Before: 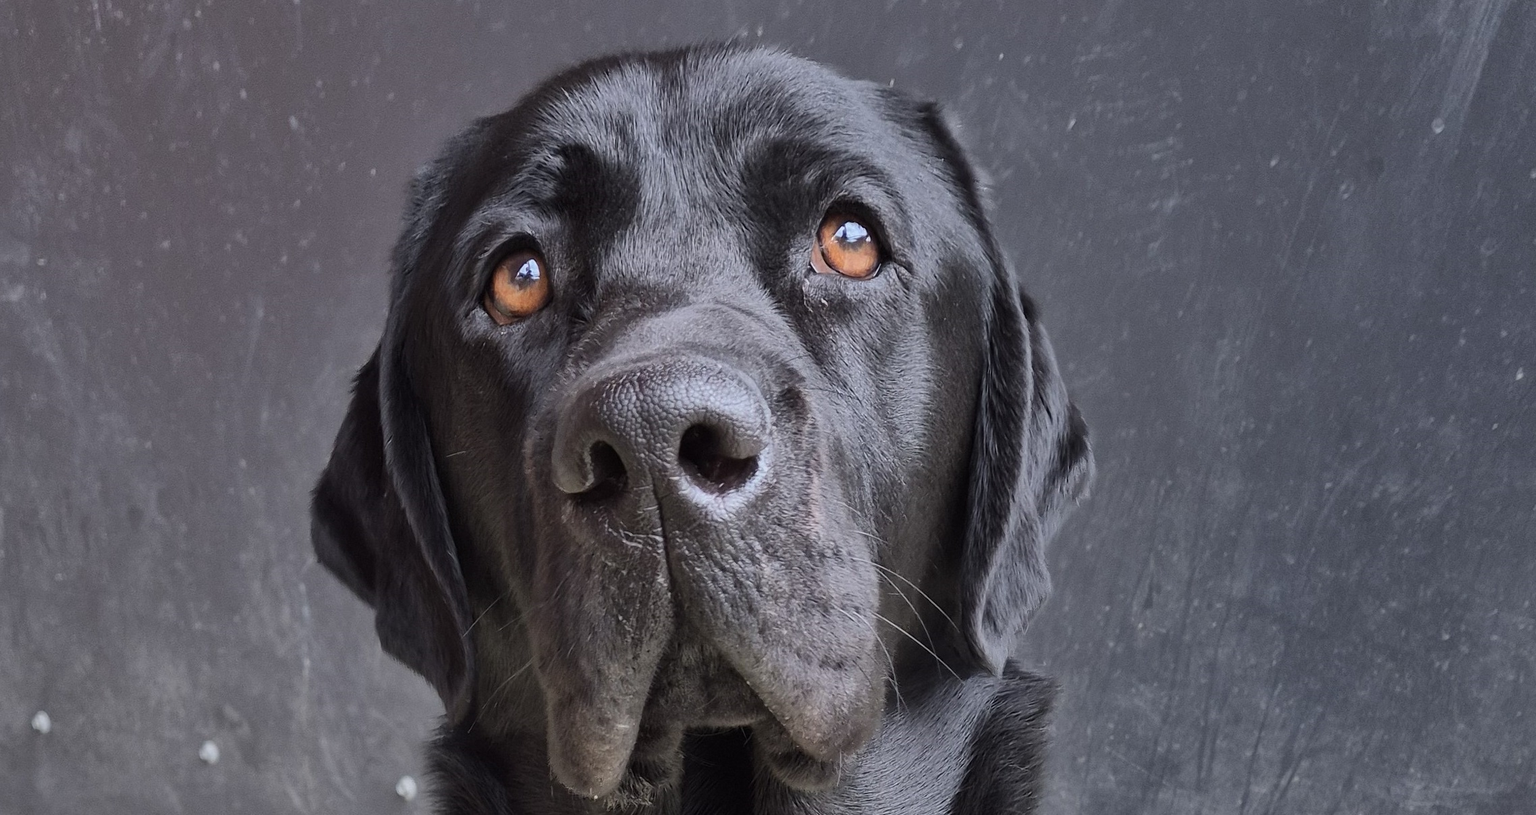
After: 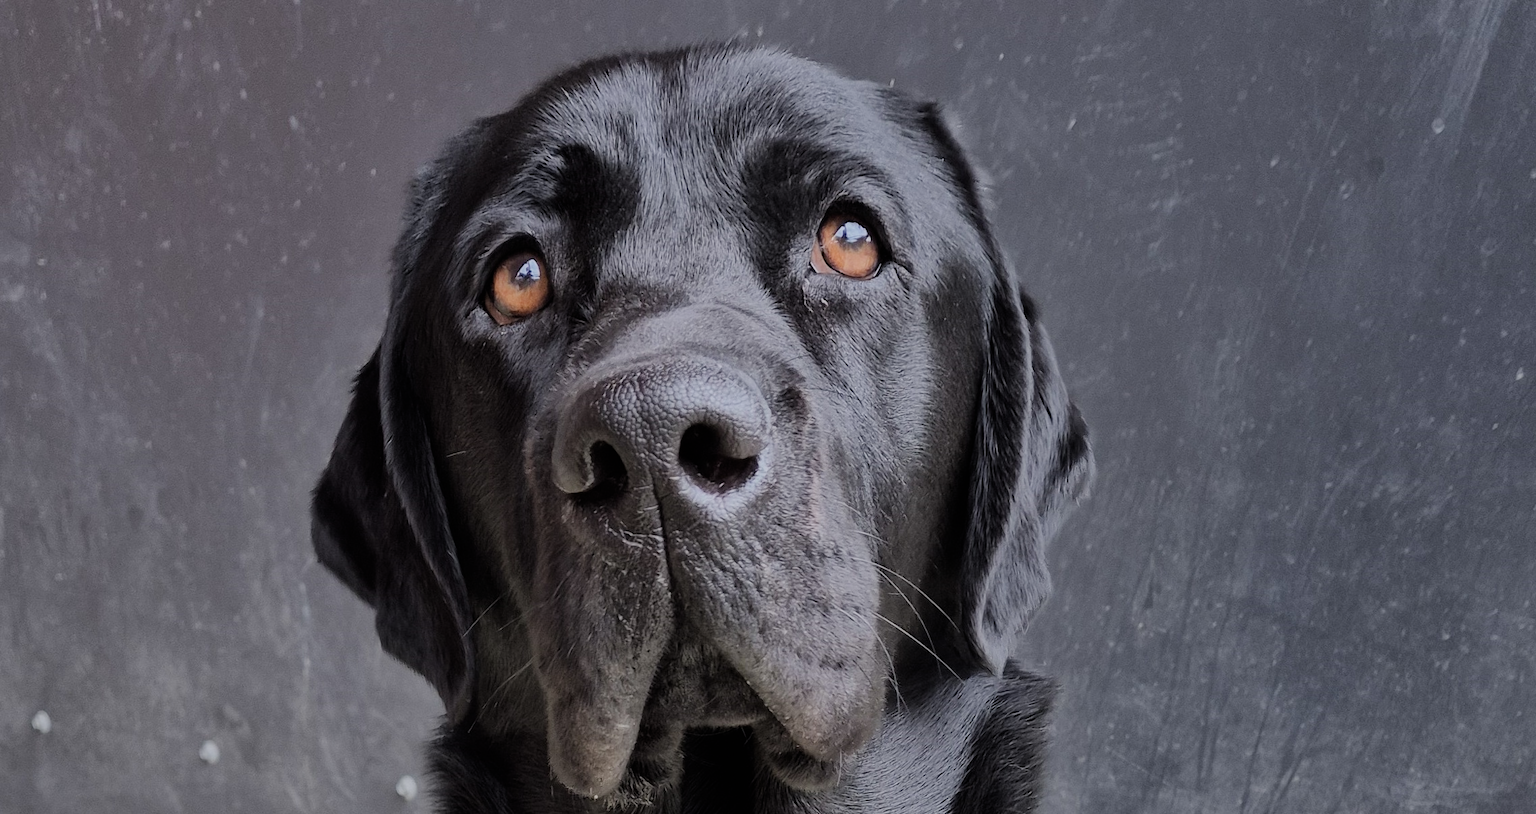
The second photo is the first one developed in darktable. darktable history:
tone equalizer: -8 EV 0.06 EV, smoothing diameter 25%, edges refinement/feathering 10, preserve details guided filter
filmic rgb: black relative exposure -7.65 EV, white relative exposure 4.56 EV, hardness 3.61
